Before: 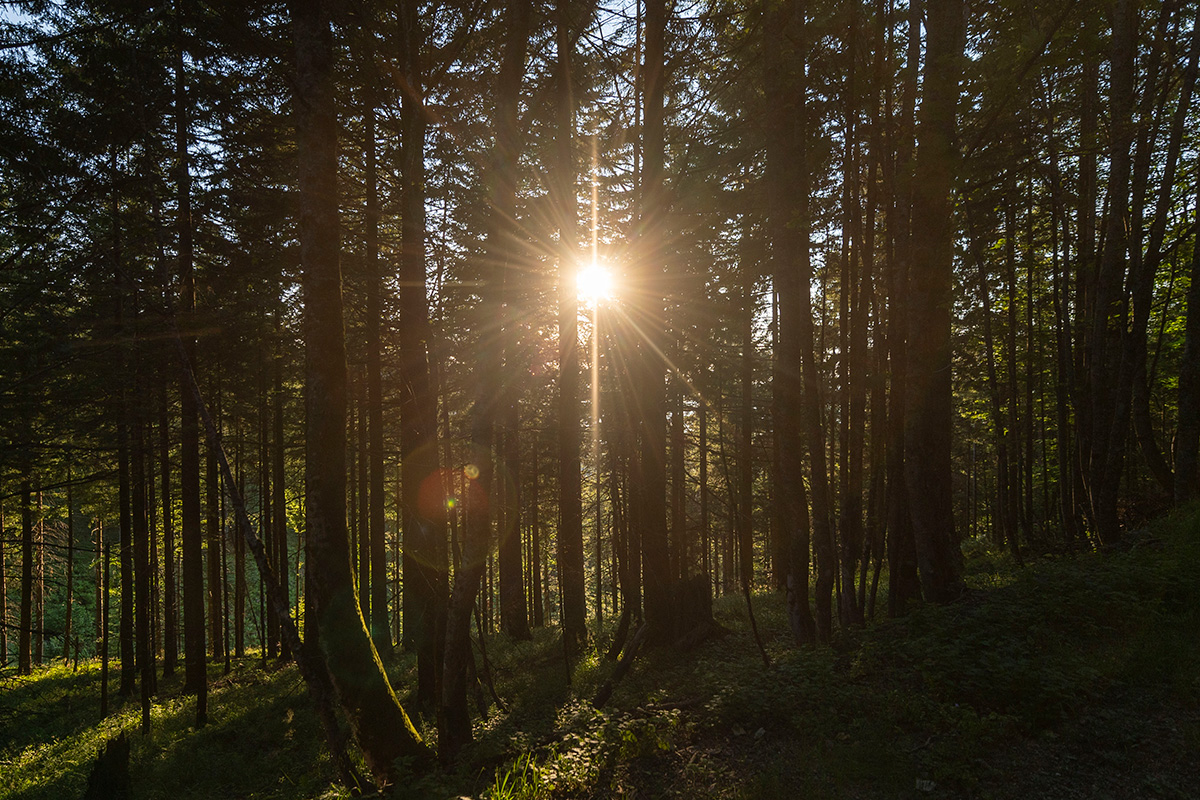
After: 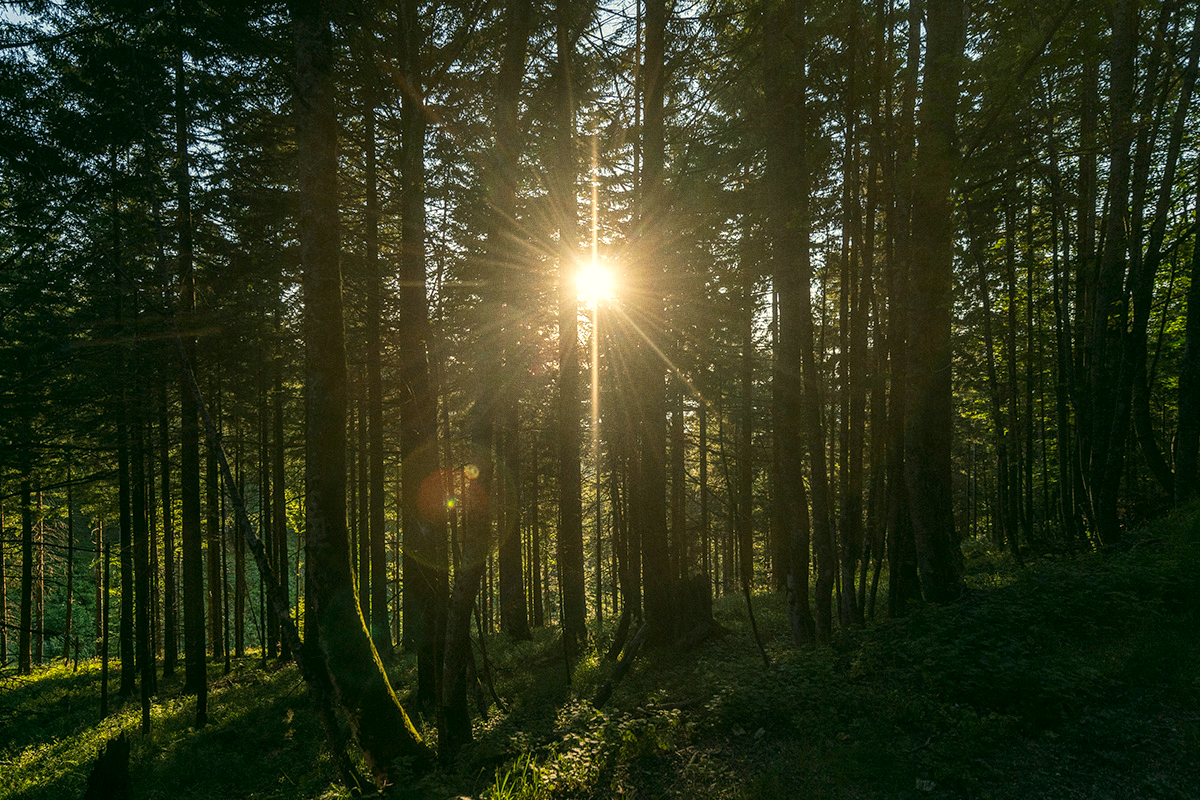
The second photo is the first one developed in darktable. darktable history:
color correction: highlights a* -0.482, highlights b* 9.48, shadows a* -9.48, shadows b* 0.803
grain: coarseness 0.09 ISO
local contrast: on, module defaults
rotate and perspective: automatic cropping original format, crop left 0, crop top 0
color balance: contrast fulcrum 17.78%
